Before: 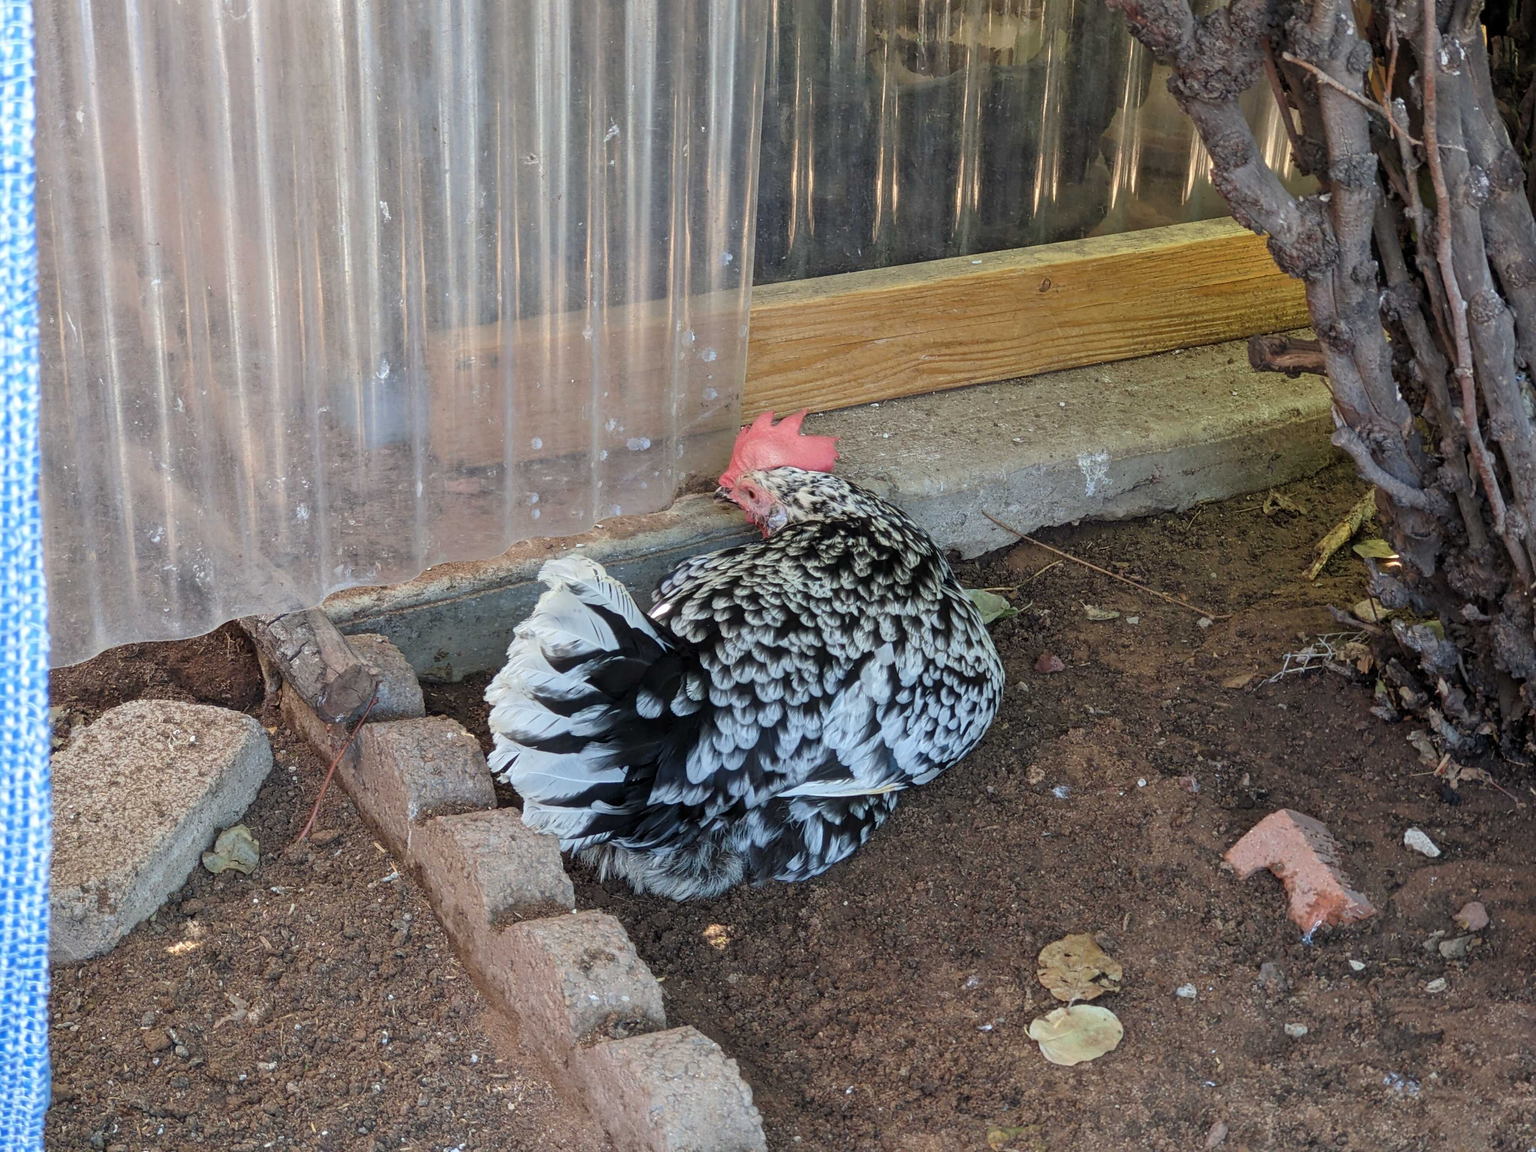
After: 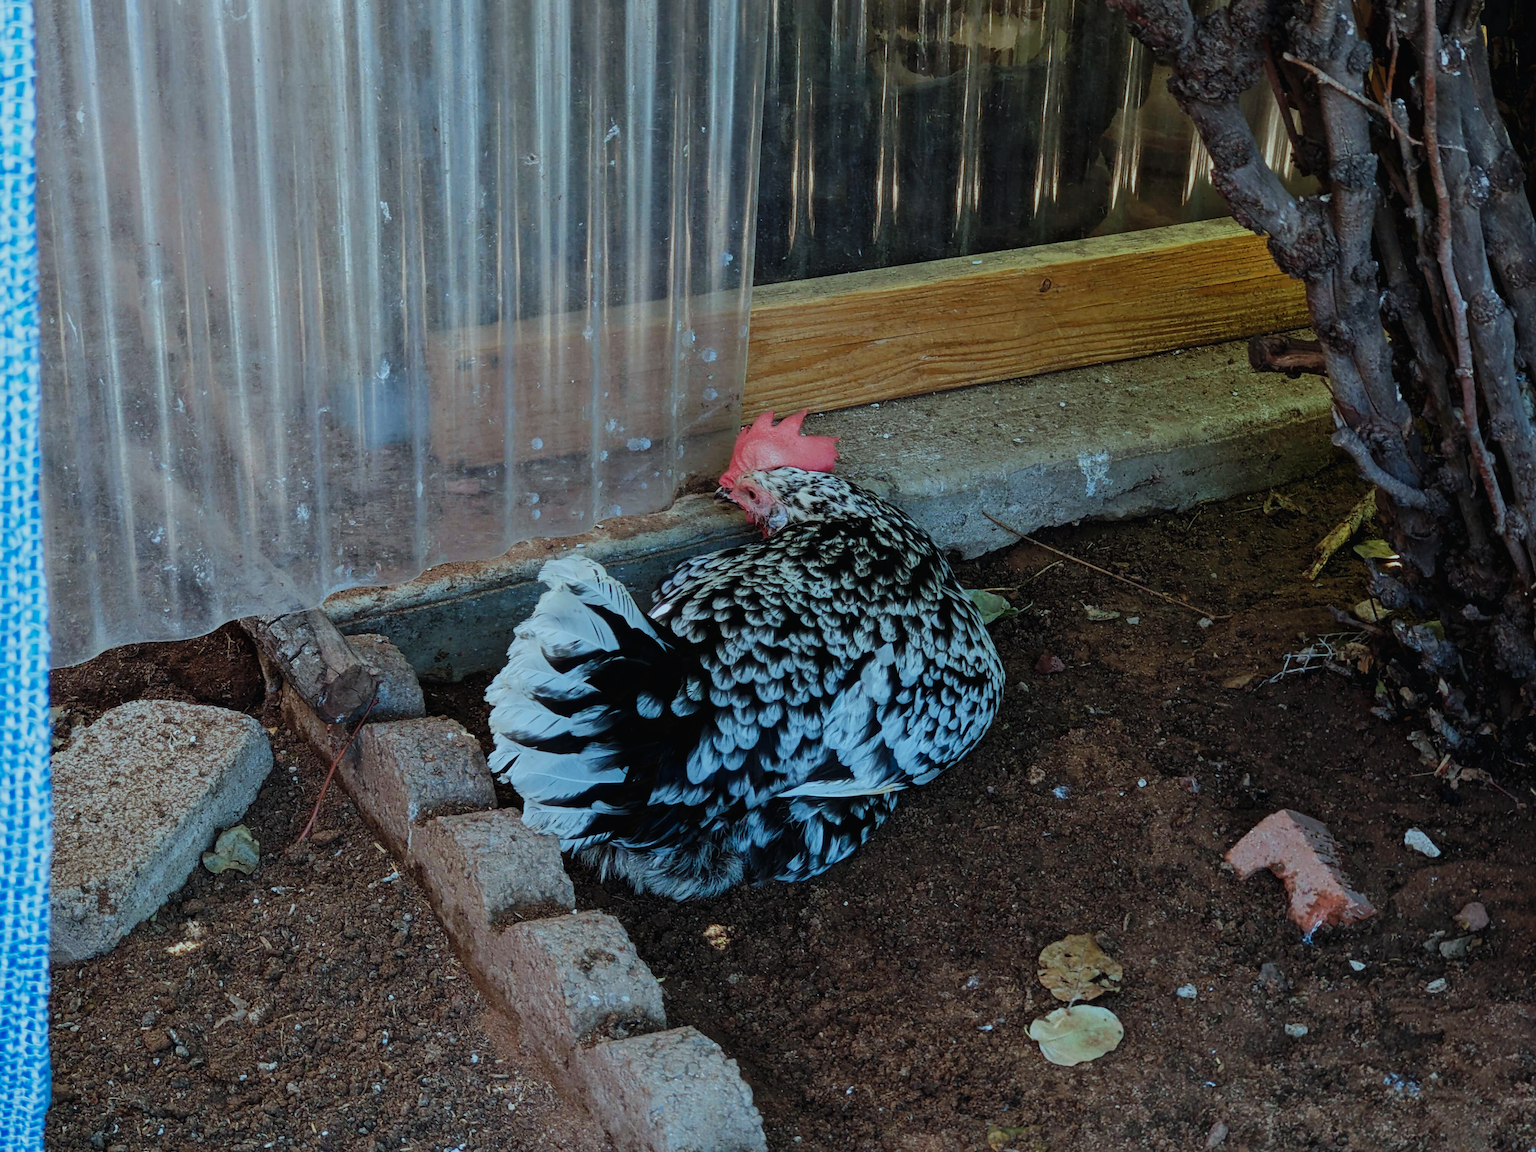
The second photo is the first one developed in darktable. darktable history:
exposure: exposure -2.002 EV, compensate highlight preservation false
color correction: highlights a* -11.71, highlights b* -15.58
base curve: curves: ch0 [(0, 0.003) (0.001, 0.002) (0.006, 0.004) (0.02, 0.022) (0.048, 0.086) (0.094, 0.234) (0.162, 0.431) (0.258, 0.629) (0.385, 0.8) (0.548, 0.918) (0.751, 0.988) (1, 1)], preserve colors none
